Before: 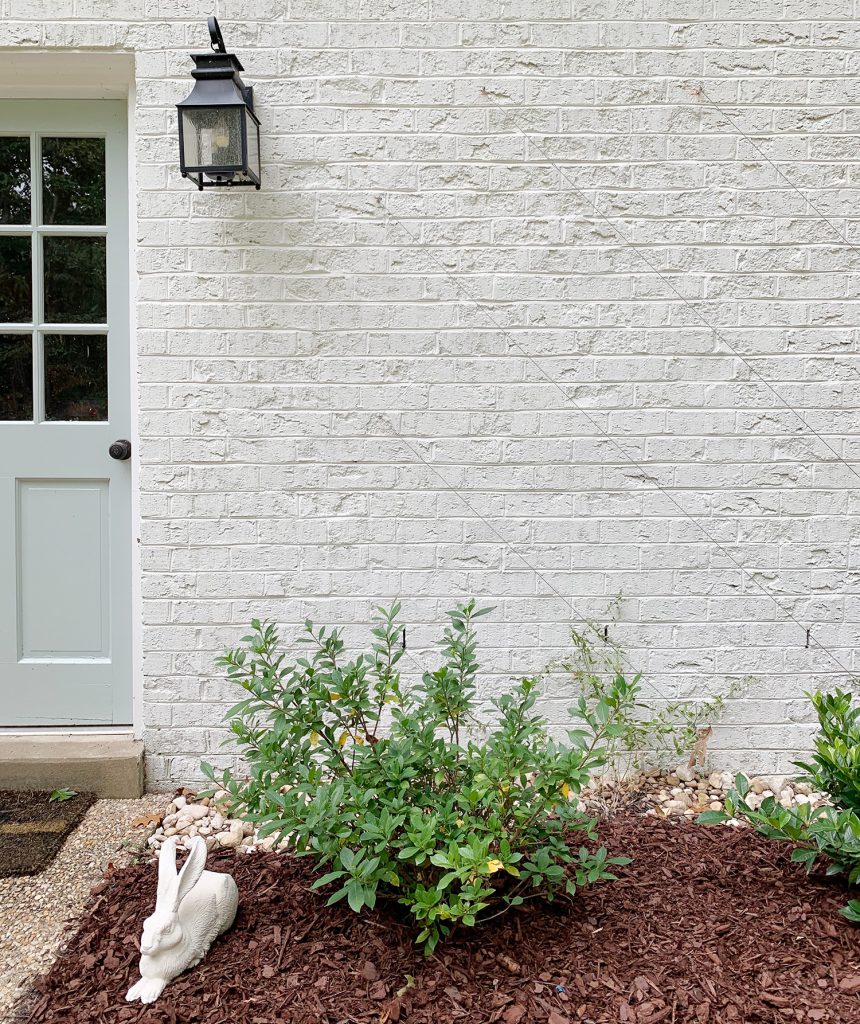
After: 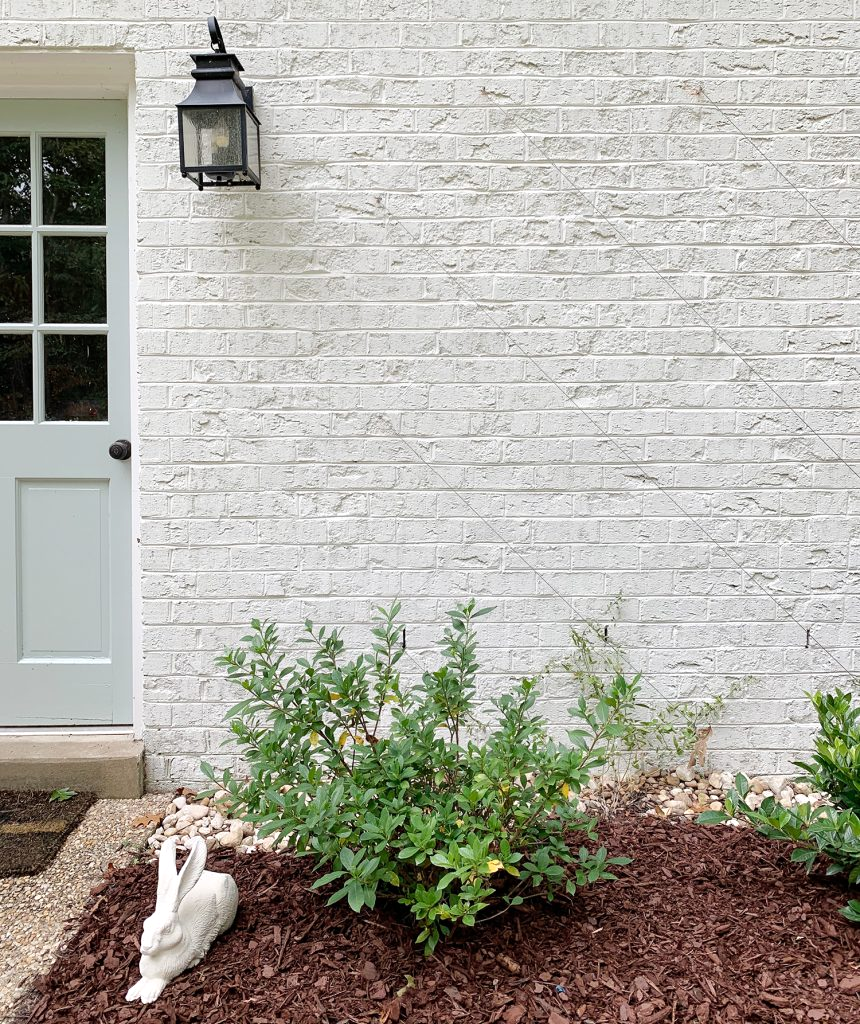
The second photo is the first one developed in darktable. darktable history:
color balance rgb: power › hue 62.79°, perceptual saturation grading › global saturation 0.46%, contrast 4.351%
